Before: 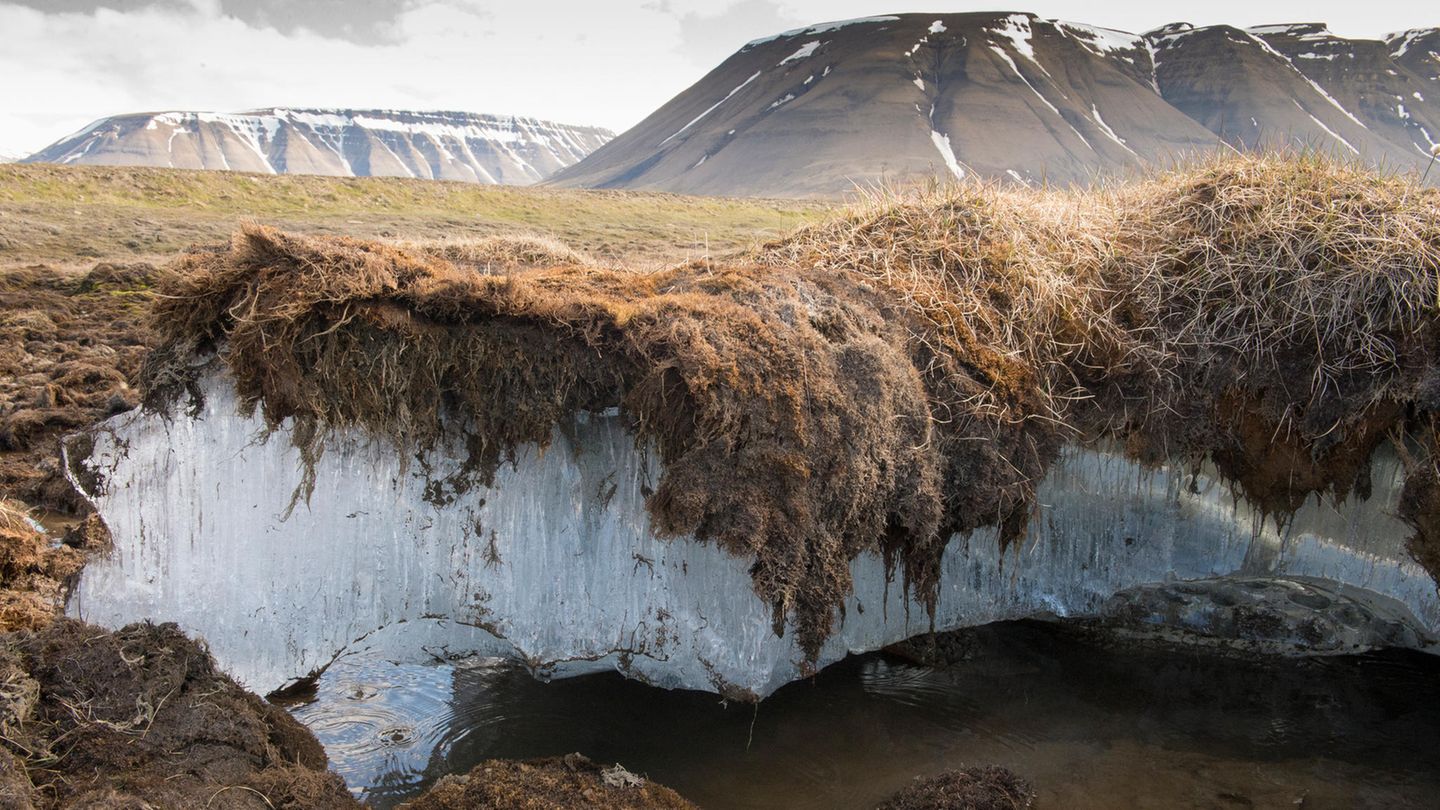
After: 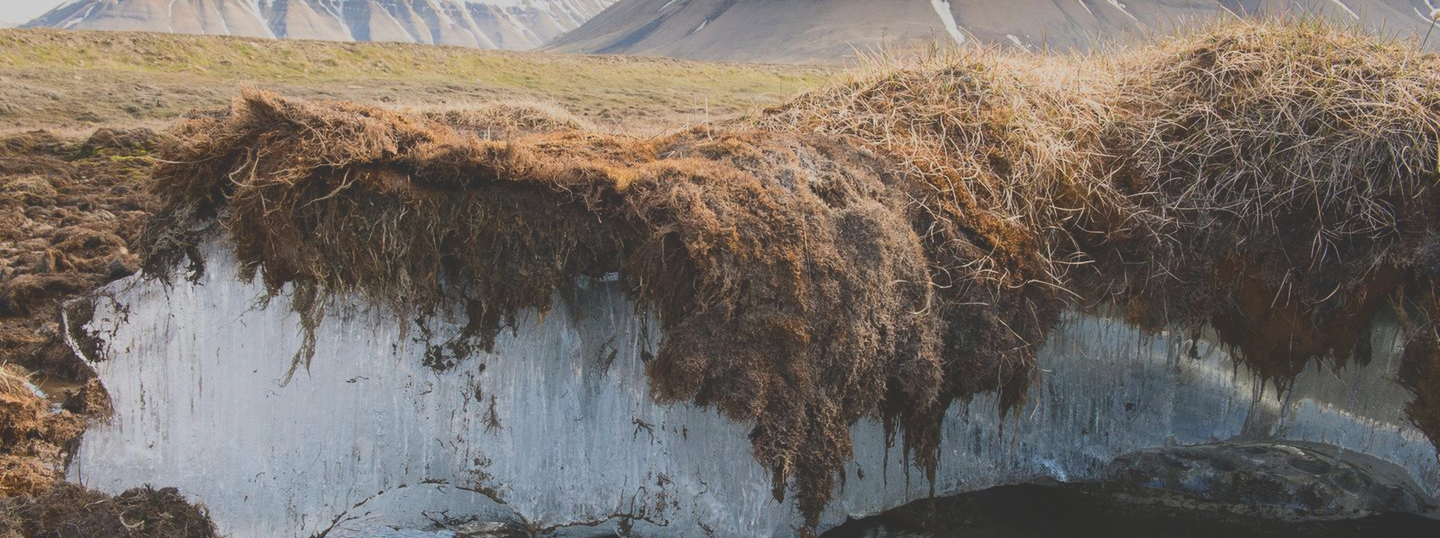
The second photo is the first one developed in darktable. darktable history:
crop: top 16.76%, bottom 16.775%
exposure: black level correction -0.013, exposure -0.185 EV, compensate highlight preservation false
tone curve: curves: ch0 [(0, 0.148) (0.191, 0.225) (0.712, 0.695) (0.864, 0.797) (1, 0.839)]
